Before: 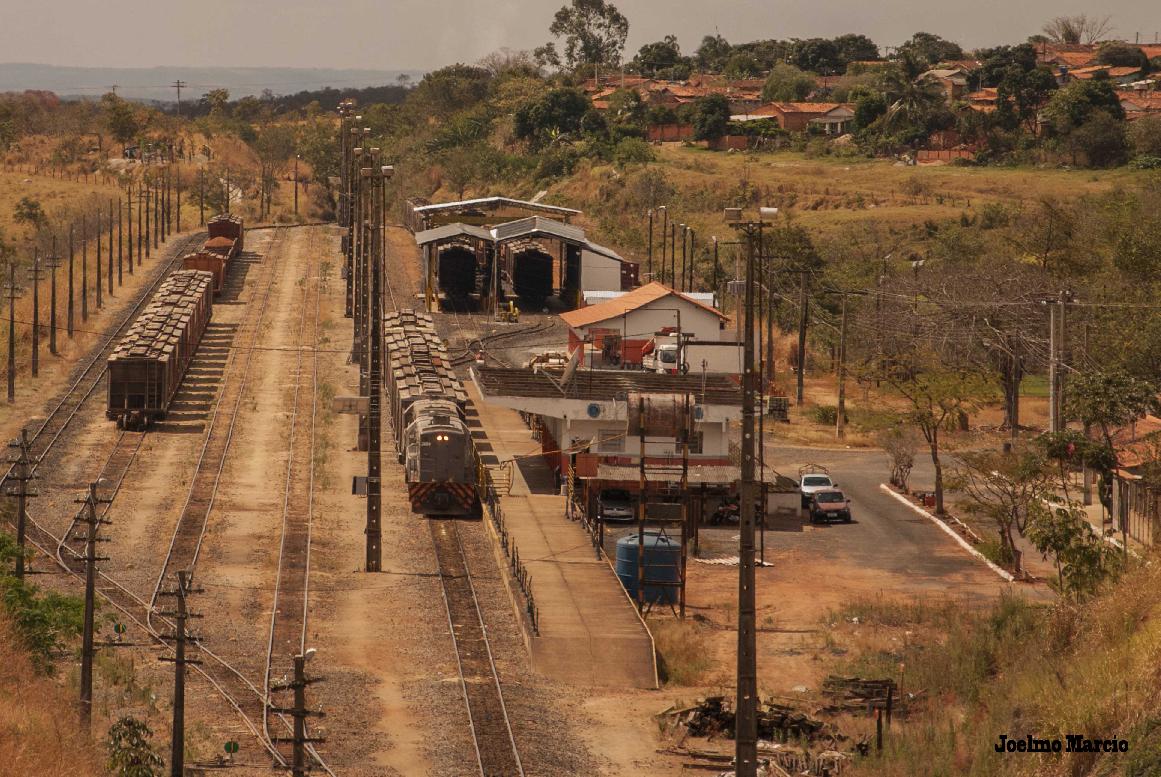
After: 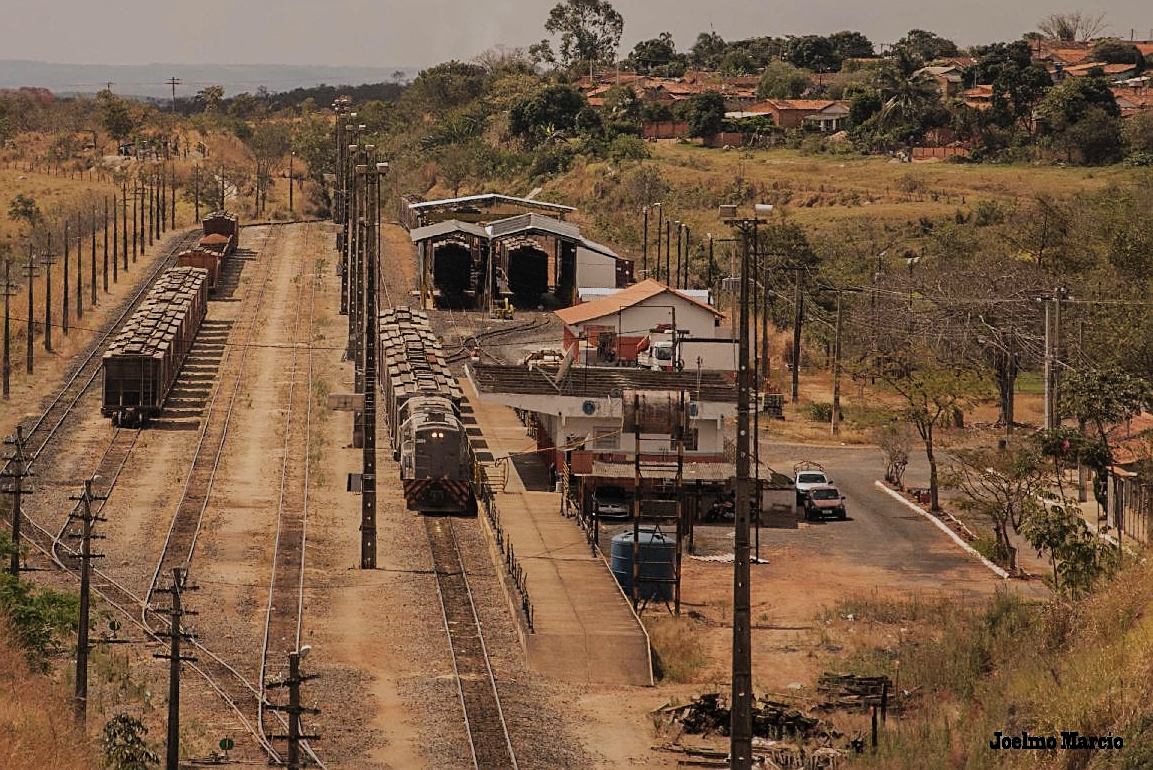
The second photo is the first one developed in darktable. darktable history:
crop: left 0.434%, top 0.485%, right 0.244%, bottom 0.386%
filmic rgb: black relative exposure -7.65 EV, white relative exposure 4.56 EV, hardness 3.61, contrast 1.05
white balance: red 0.983, blue 1.036
sharpen: on, module defaults
exposure: black level correction -0.005, exposure 0.054 EV, compensate highlight preservation false
